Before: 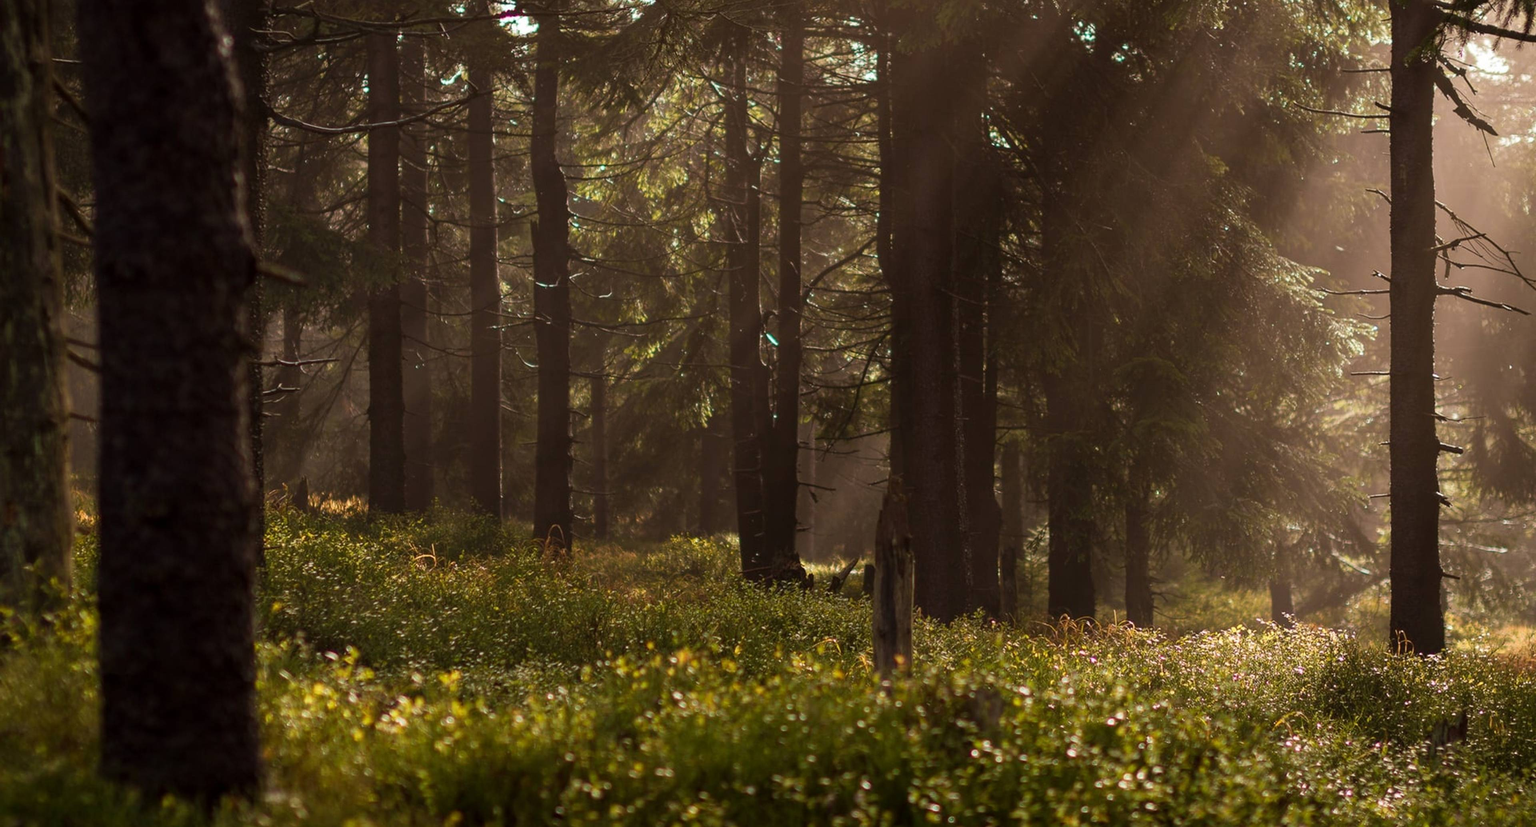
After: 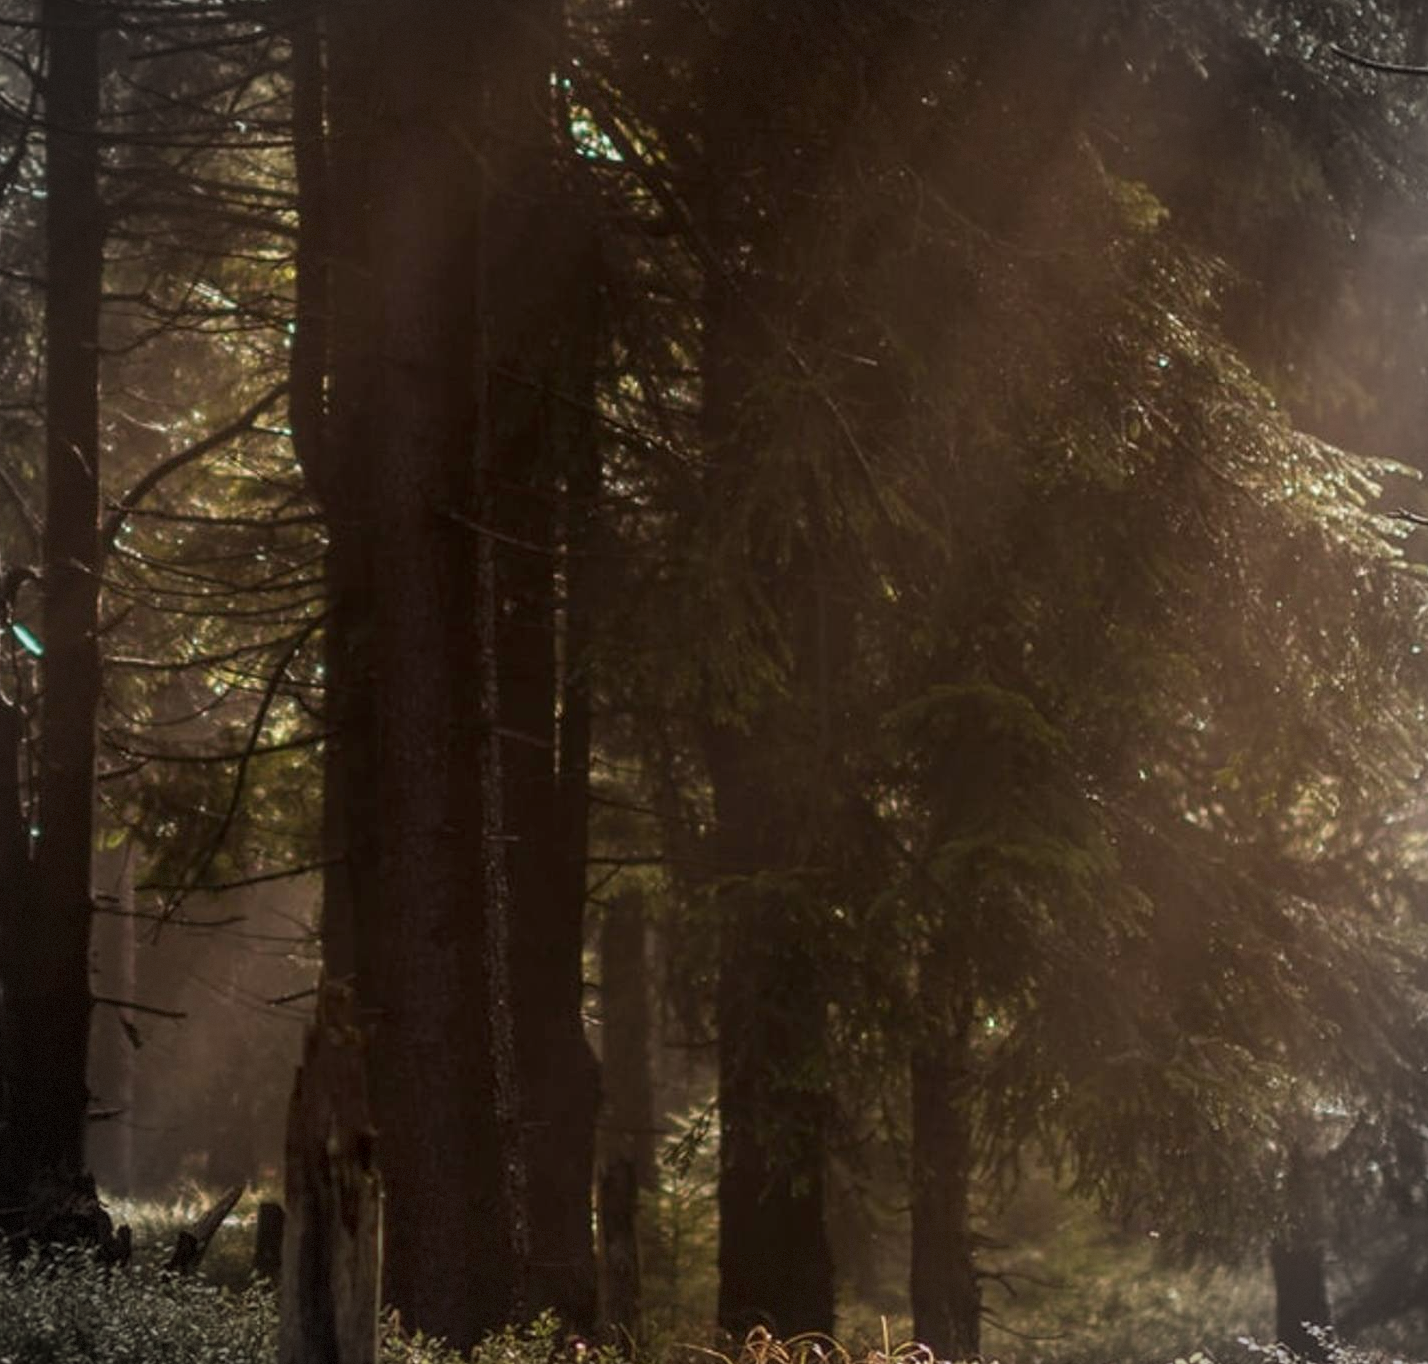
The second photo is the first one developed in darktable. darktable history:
crop and rotate: left 49.577%, top 10.138%, right 13.211%, bottom 23.881%
vignetting: brightness -0.442, saturation -0.686, dithering 8-bit output
local contrast: on, module defaults
exposure: exposure -0.208 EV, compensate highlight preservation false
